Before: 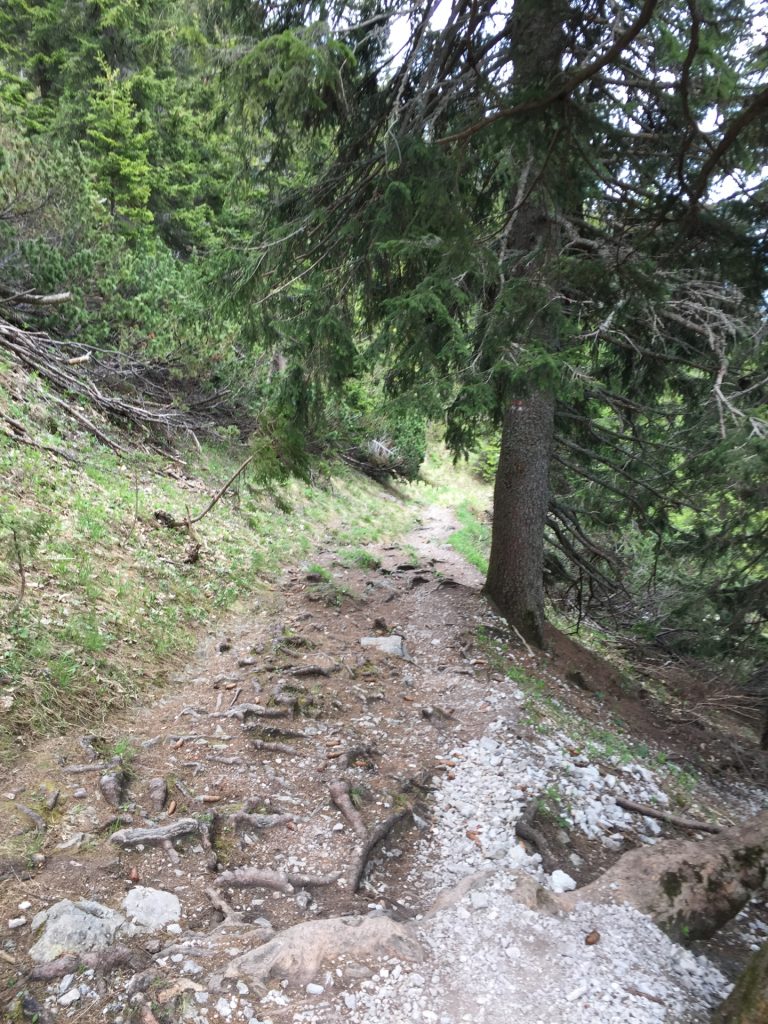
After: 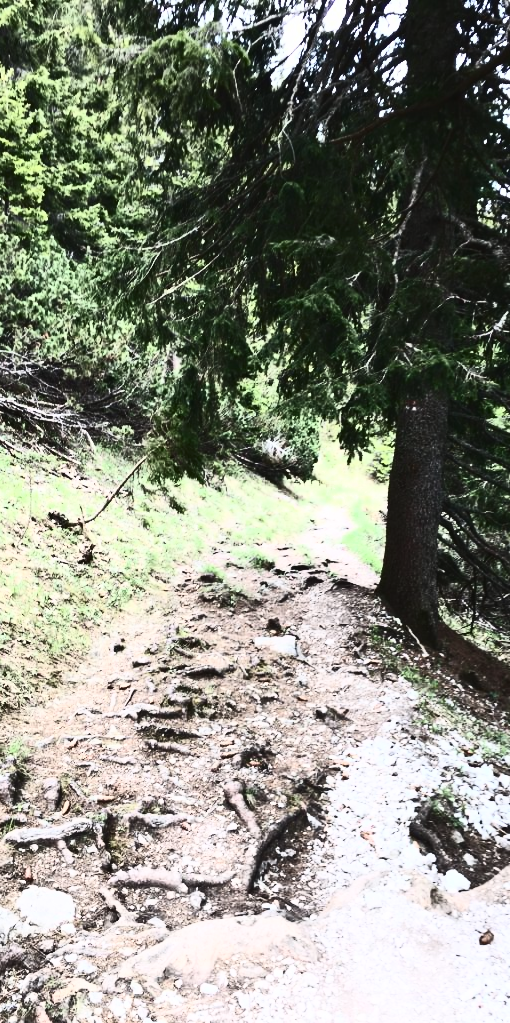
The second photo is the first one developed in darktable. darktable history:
exposure: black level correction -0.014, exposure -0.193 EV, compensate exposure bias true, compensate highlight preservation false
contrast brightness saturation: contrast 0.946, brightness 0.205
crop and rotate: left 13.818%, right 19.683%
